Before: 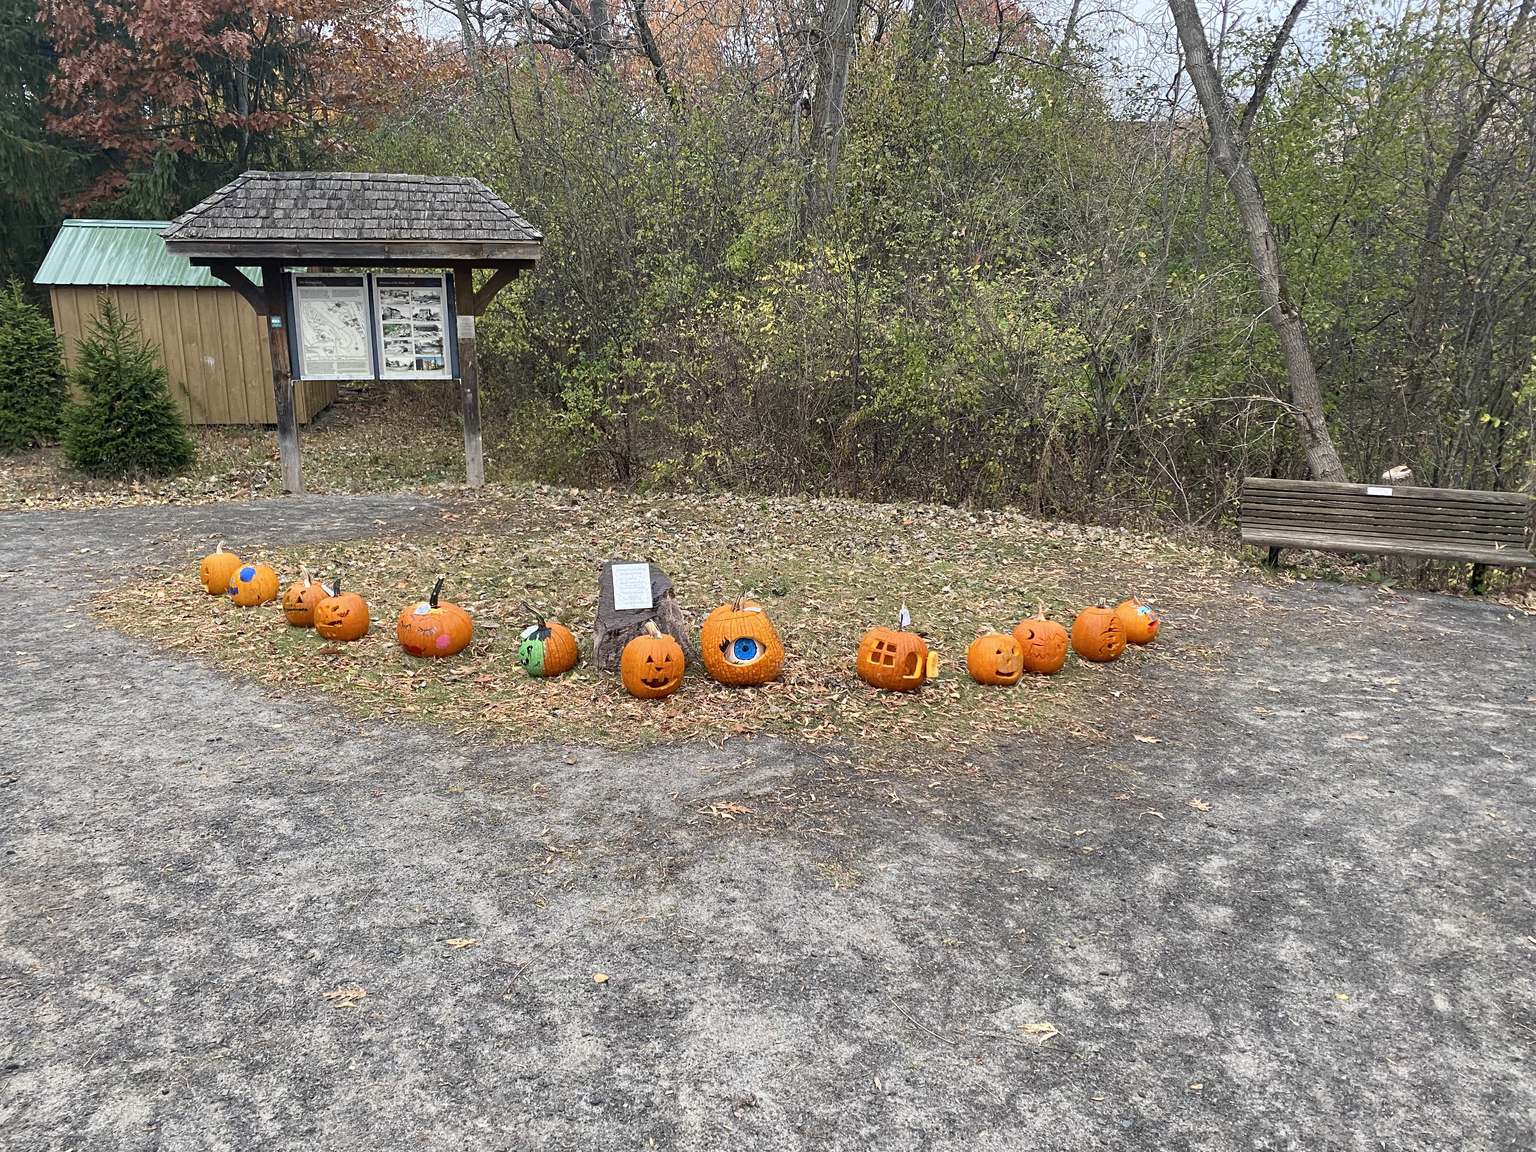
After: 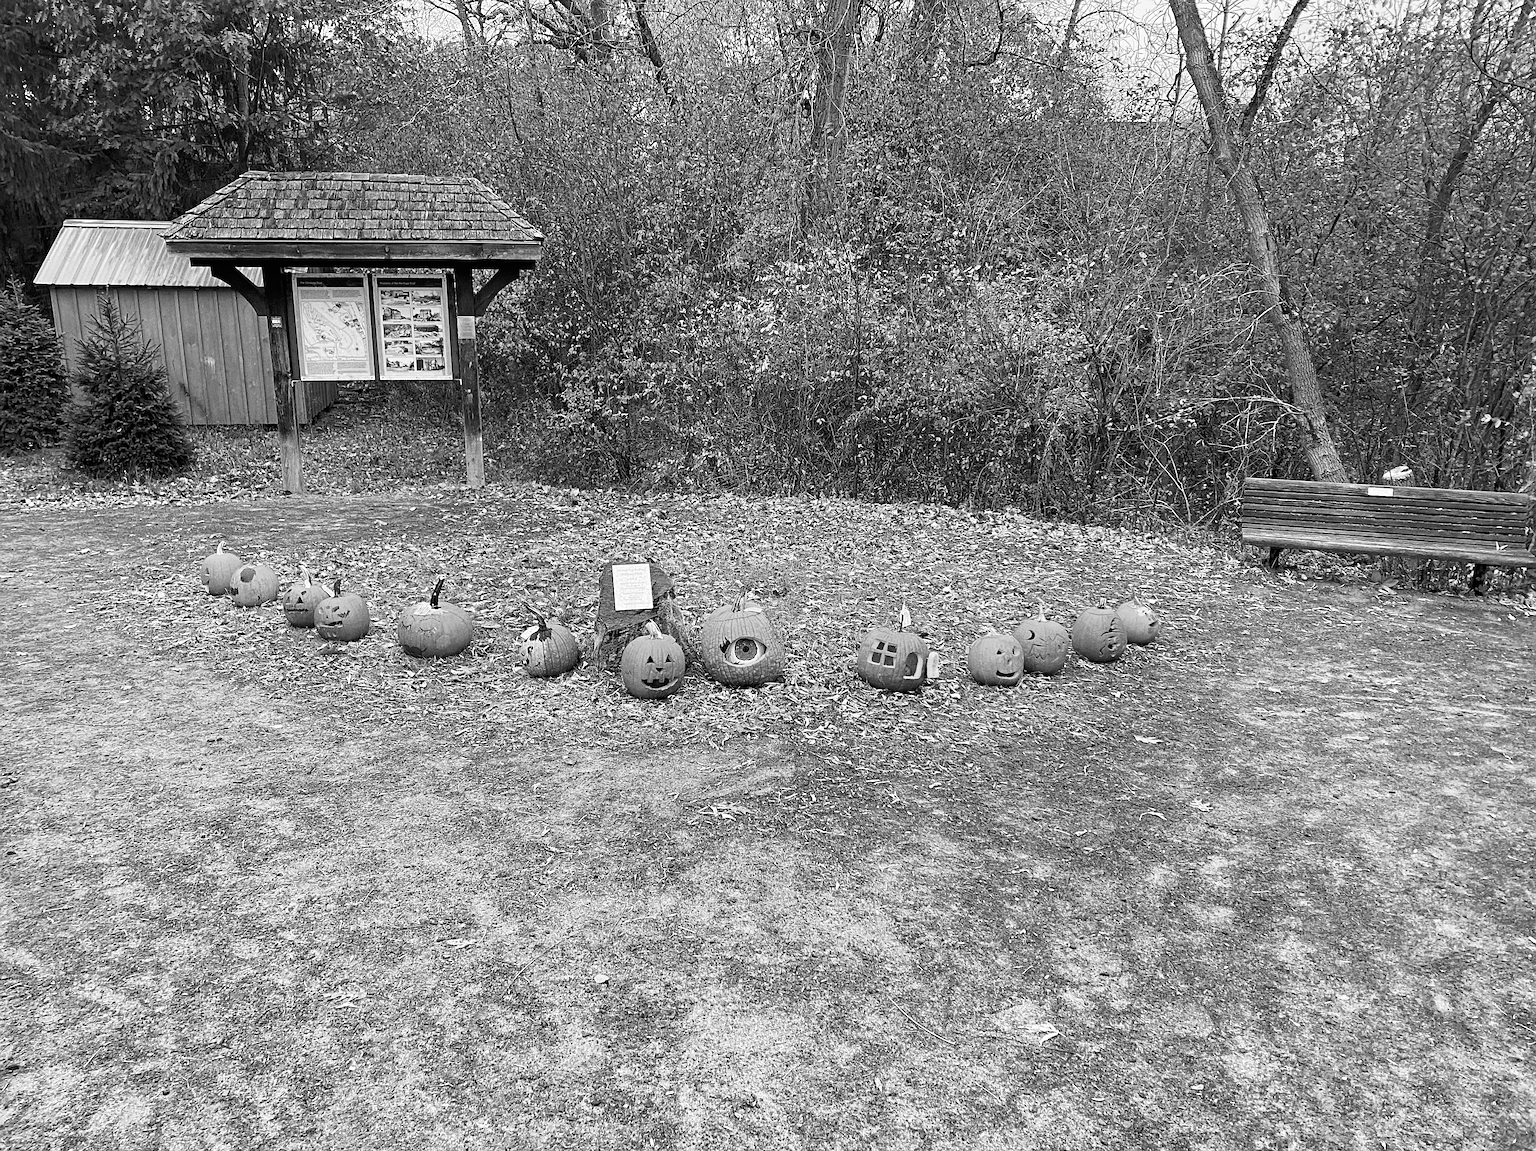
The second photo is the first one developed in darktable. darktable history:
sharpen: on, module defaults
monochrome: a -3.63, b -0.465
grain: coarseness 0.47 ISO
tone curve: curves: ch0 [(0, 0) (0.118, 0.034) (0.182, 0.124) (0.265, 0.214) (0.504, 0.508) (0.783, 0.825) (1, 1)], color space Lab, linked channels, preserve colors none
